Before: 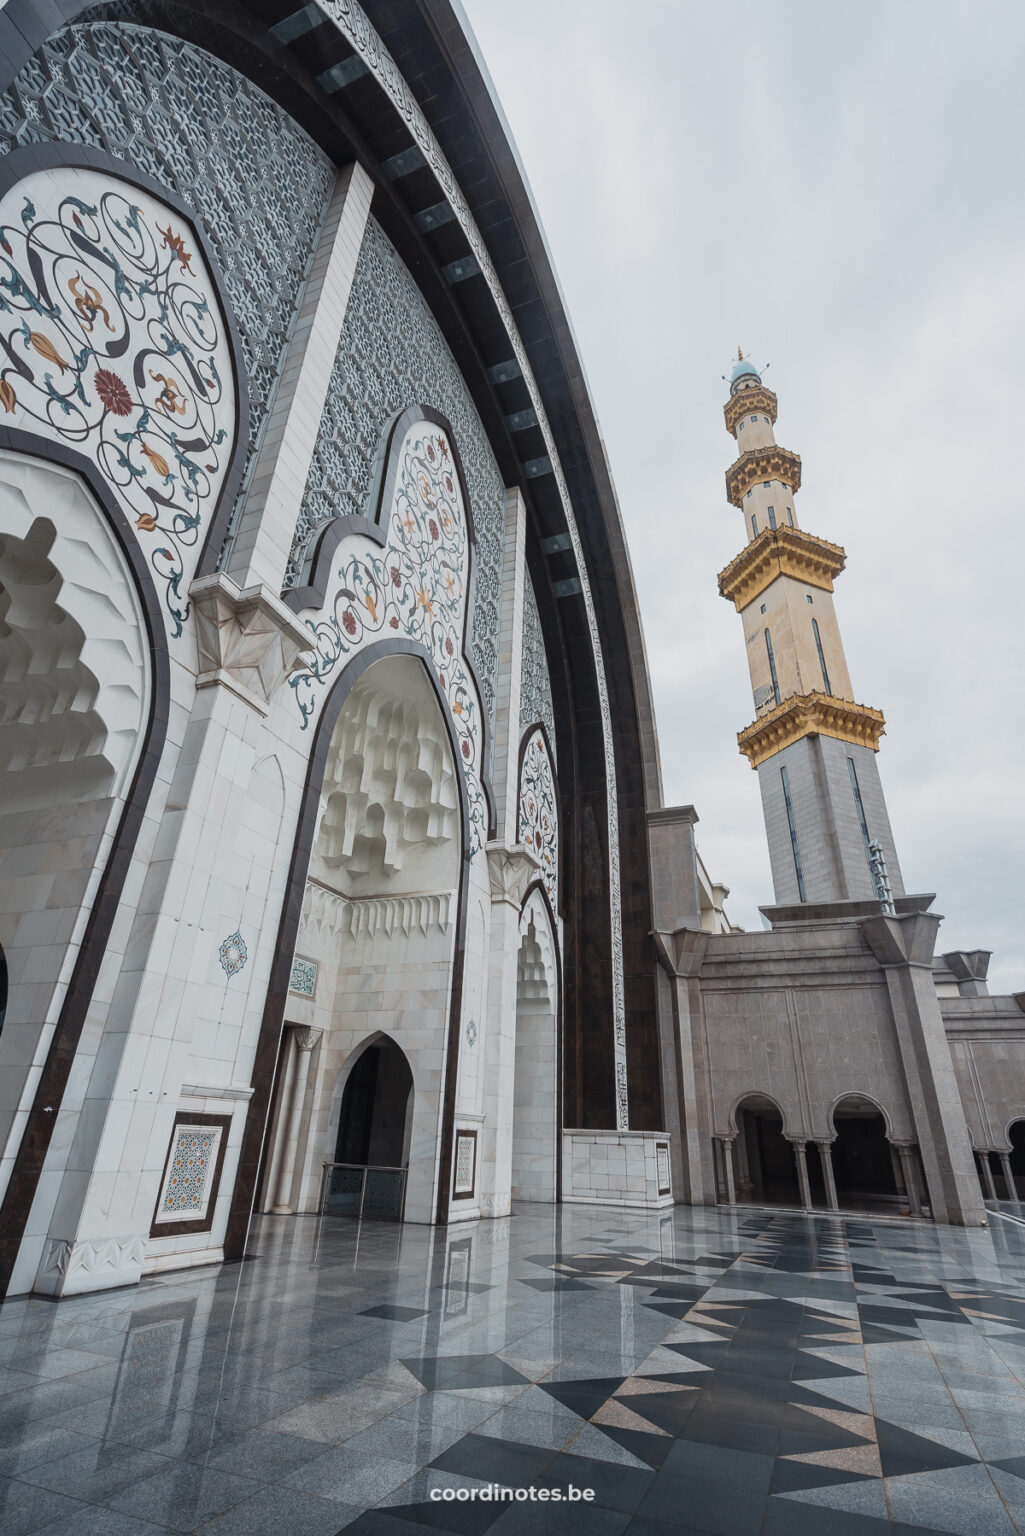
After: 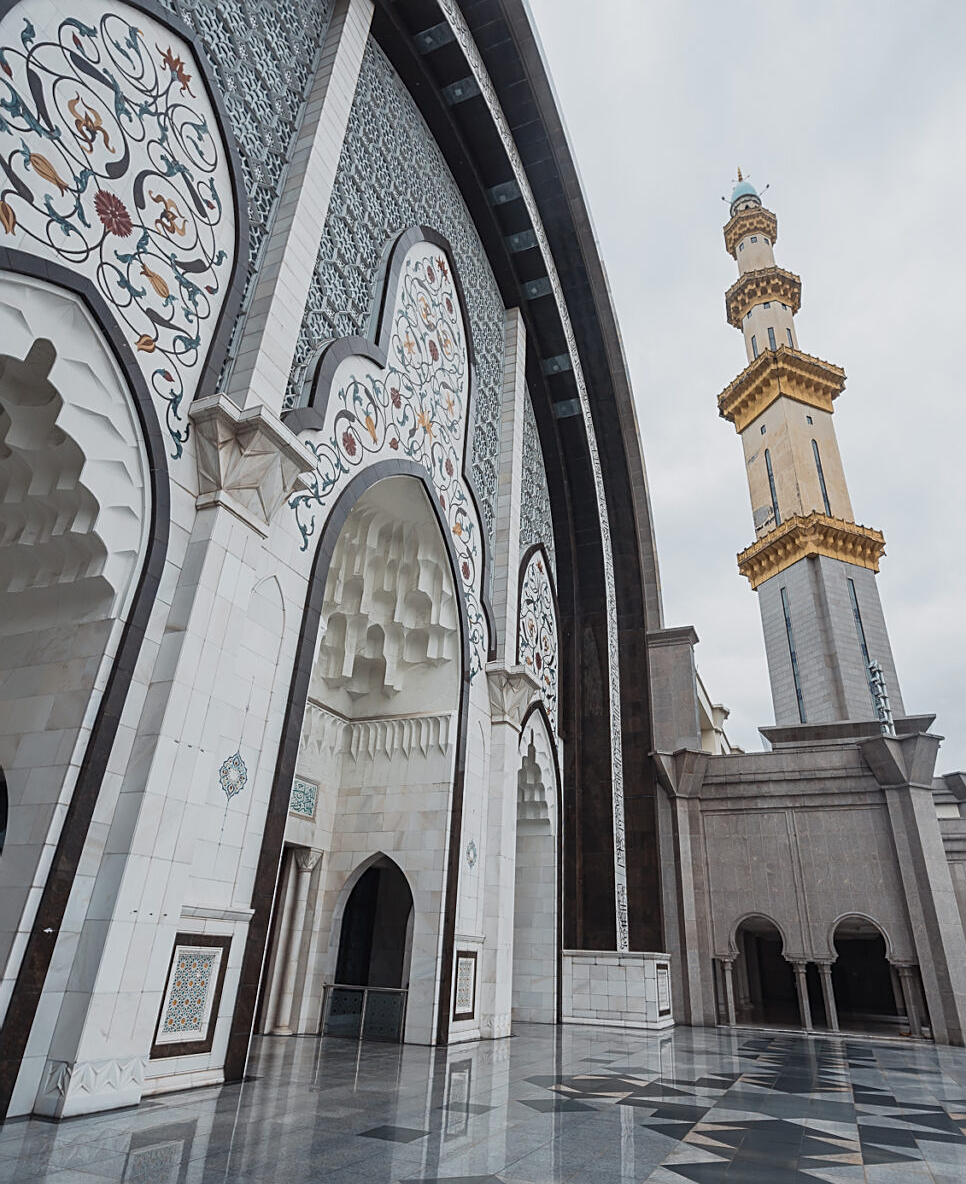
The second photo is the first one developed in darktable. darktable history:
crop and rotate: angle 0.03°, top 11.643%, right 5.651%, bottom 11.189%
sharpen: on, module defaults
